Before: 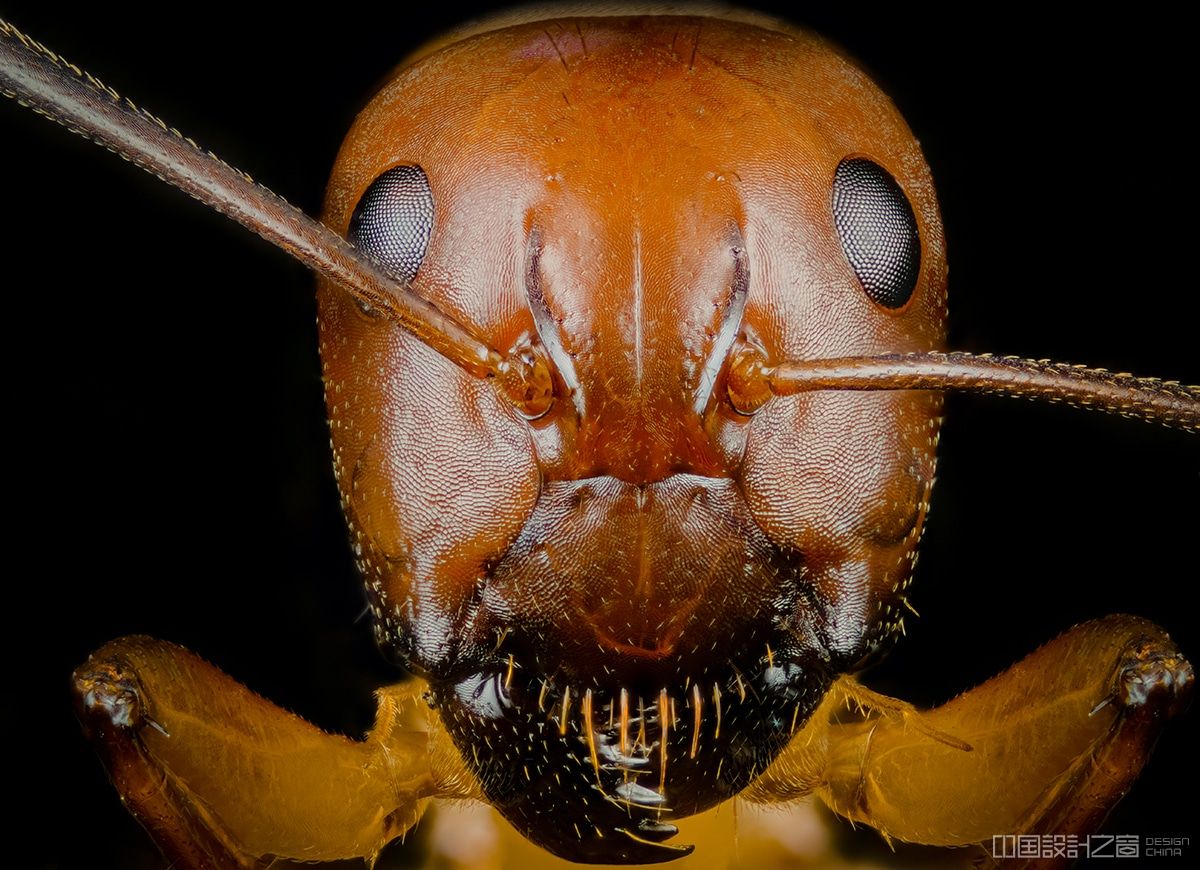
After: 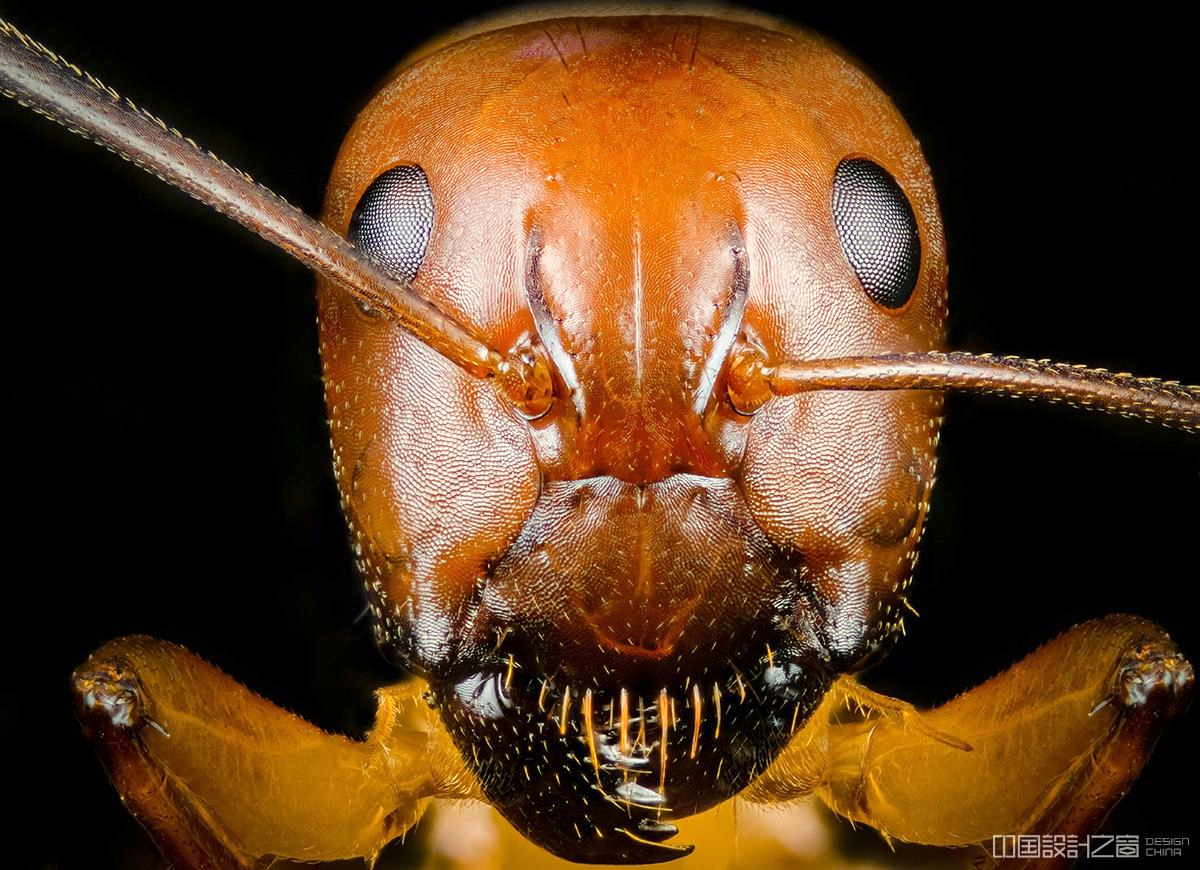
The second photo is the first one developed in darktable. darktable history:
exposure: exposure 0.665 EV, compensate highlight preservation false
